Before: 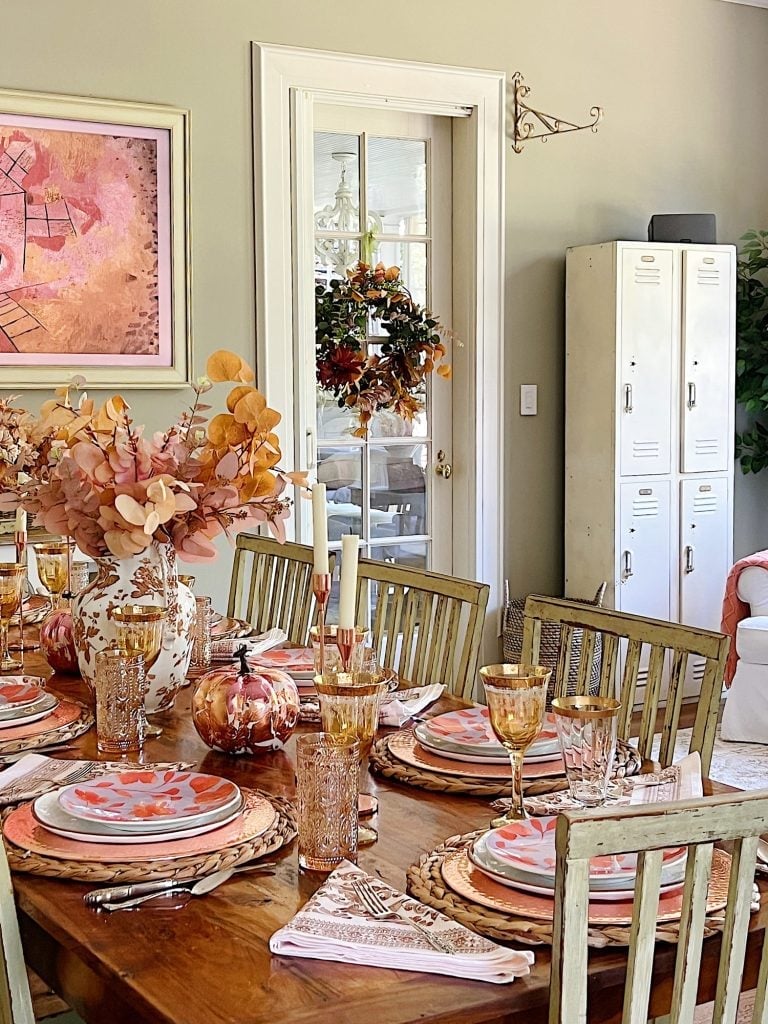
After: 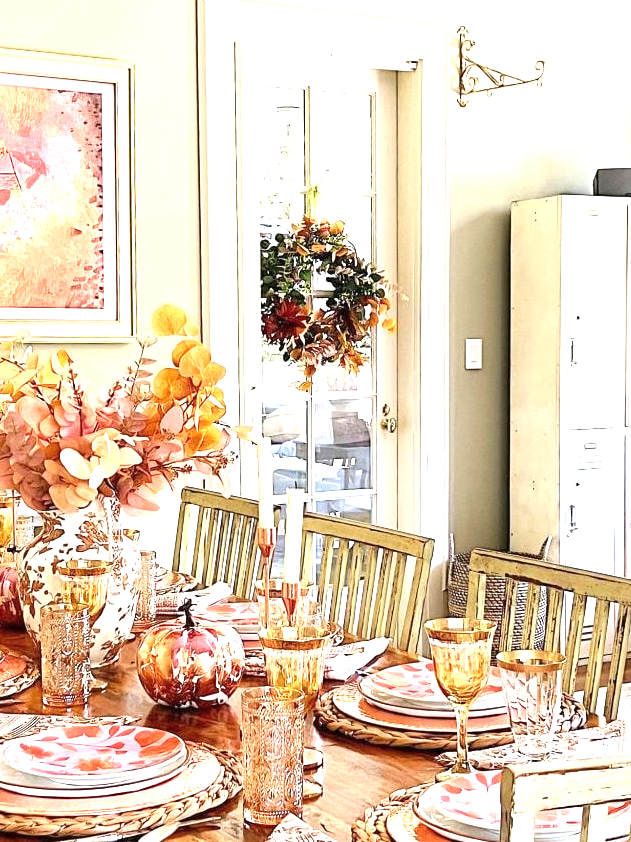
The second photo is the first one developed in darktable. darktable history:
crop and rotate: left 7.196%, top 4.574%, right 10.605%, bottom 13.178%
exposure: black level correction 0, exposure 1.4 EV, compensate highlight preservation false
